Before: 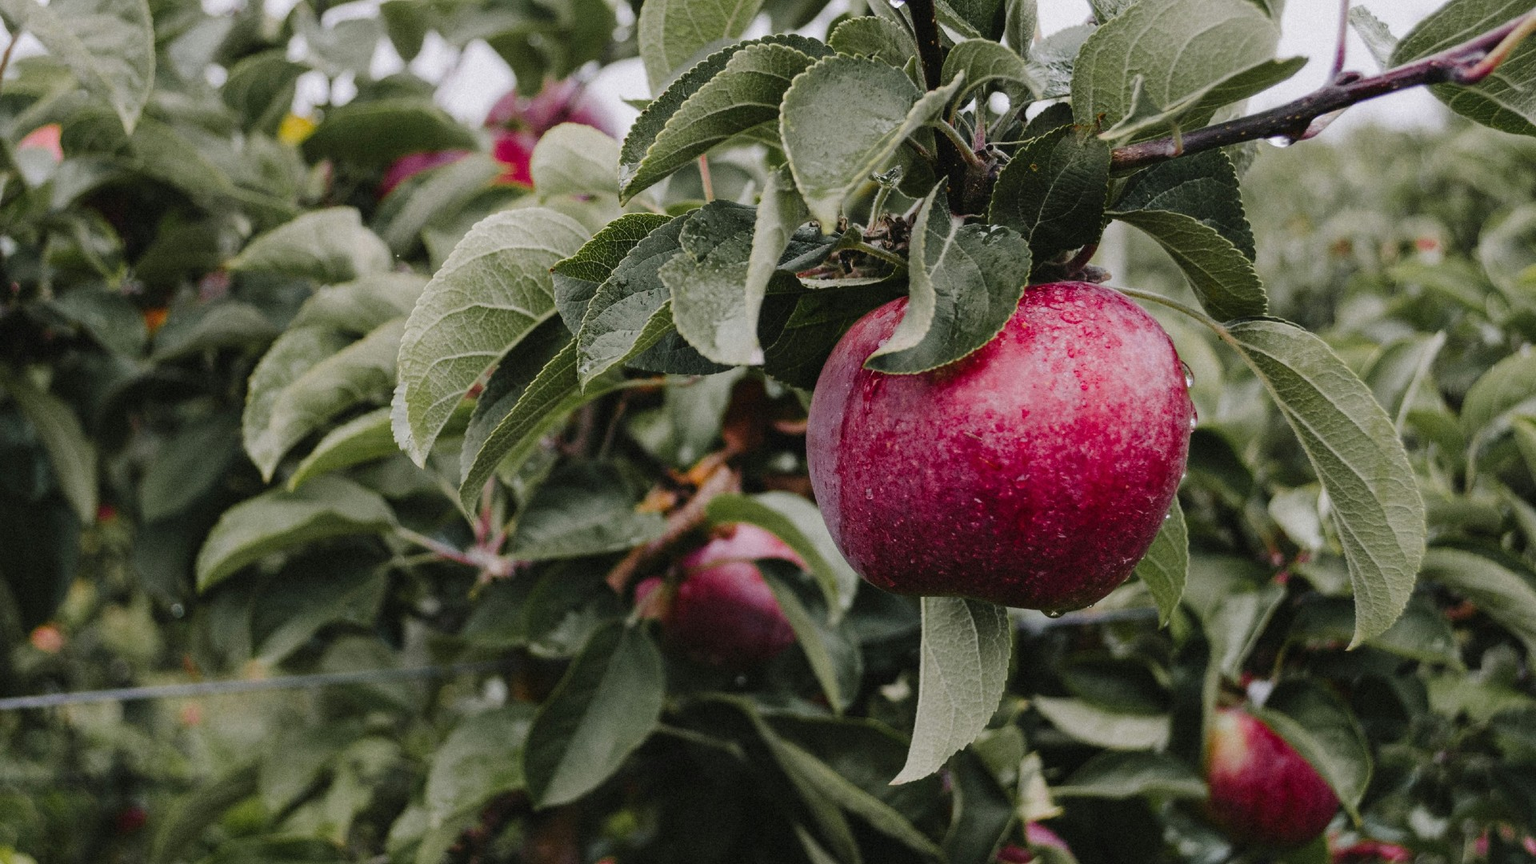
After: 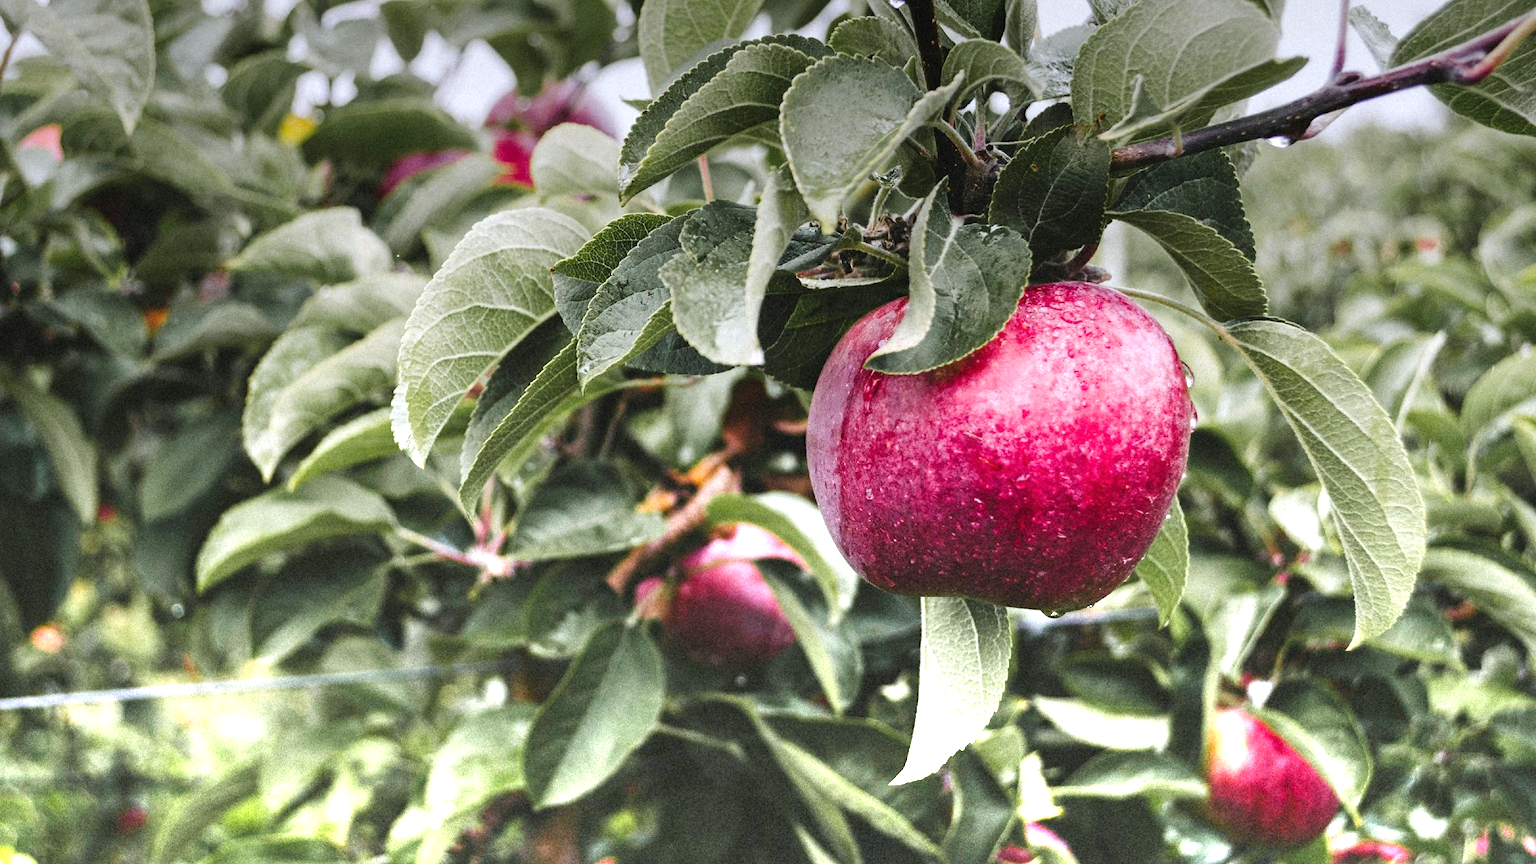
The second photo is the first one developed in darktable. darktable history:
graduated density: density -3.9 EV
white balance: red 0.976, blue 1.04
base curve: exposure shift 0, preserve colors none
